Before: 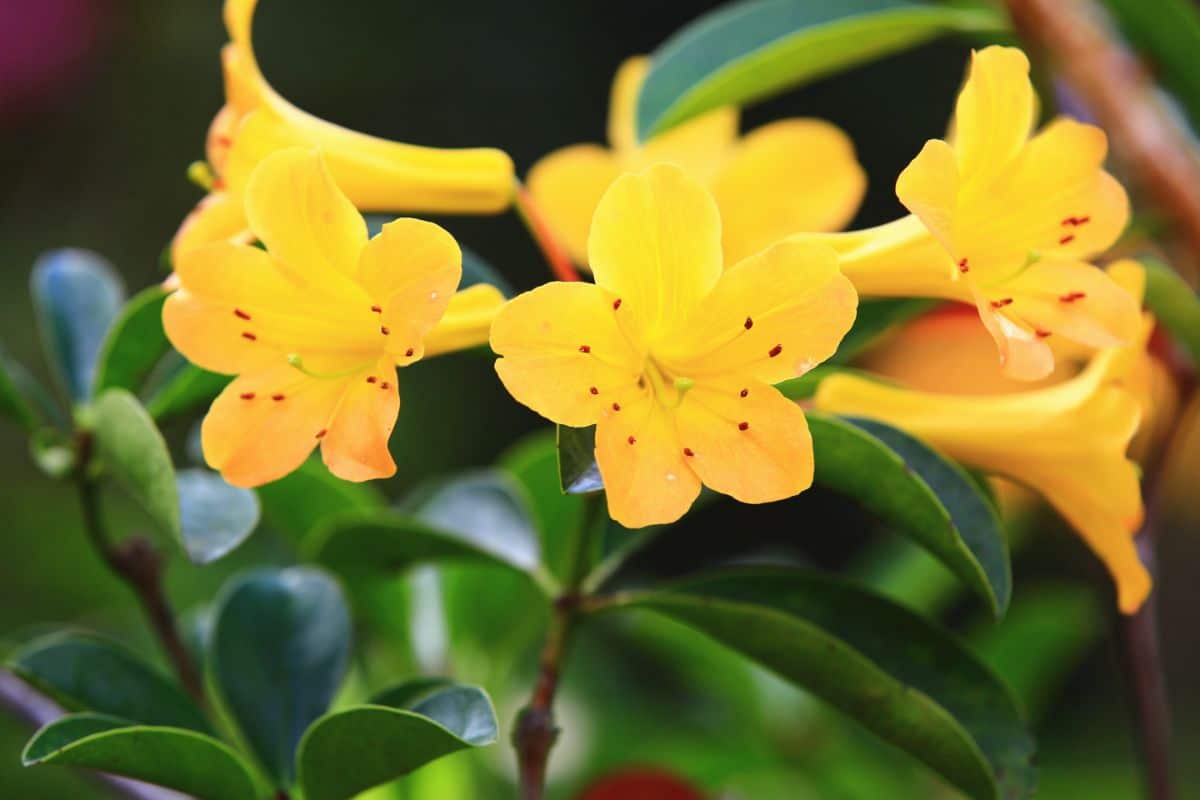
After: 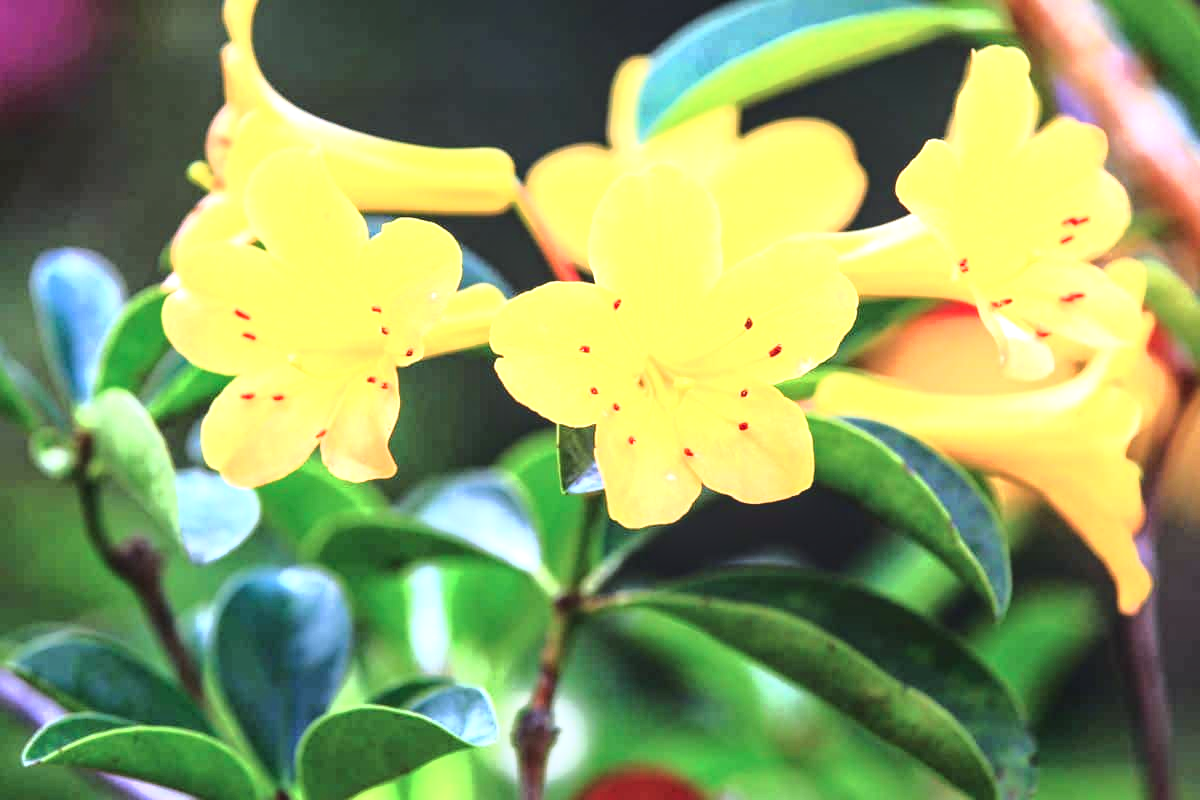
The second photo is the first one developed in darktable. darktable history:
exposure: black level correction 0, exposure 1.098 EV, compensate highlight preservation false
tone curve: curves: ch0 [(0, 0.039) (0.194, 0.159) (0.469, 0.544) (0.693, 0.77) (0.751, 0.871) (1, 1)]; ch1 [(0, 0) (0.508, 0.506) (0.547, 0.563) (0.592, 0.631) (0.715, 0.706) (1, 1)]; ch2 [(0, 0) (0.243, 0.175) (0.362, 0.301) (0.492, 0.515) (0.544, 0.557) (0.595, 0.612) (0.631, 0.641) (1, 1)], color space Lab, linked channels, preserve colors none
local contrast: on, module defaults
color calibration: illuminant as shot in camera, x 0.379, y 0.397, temperature 4132.08 K
